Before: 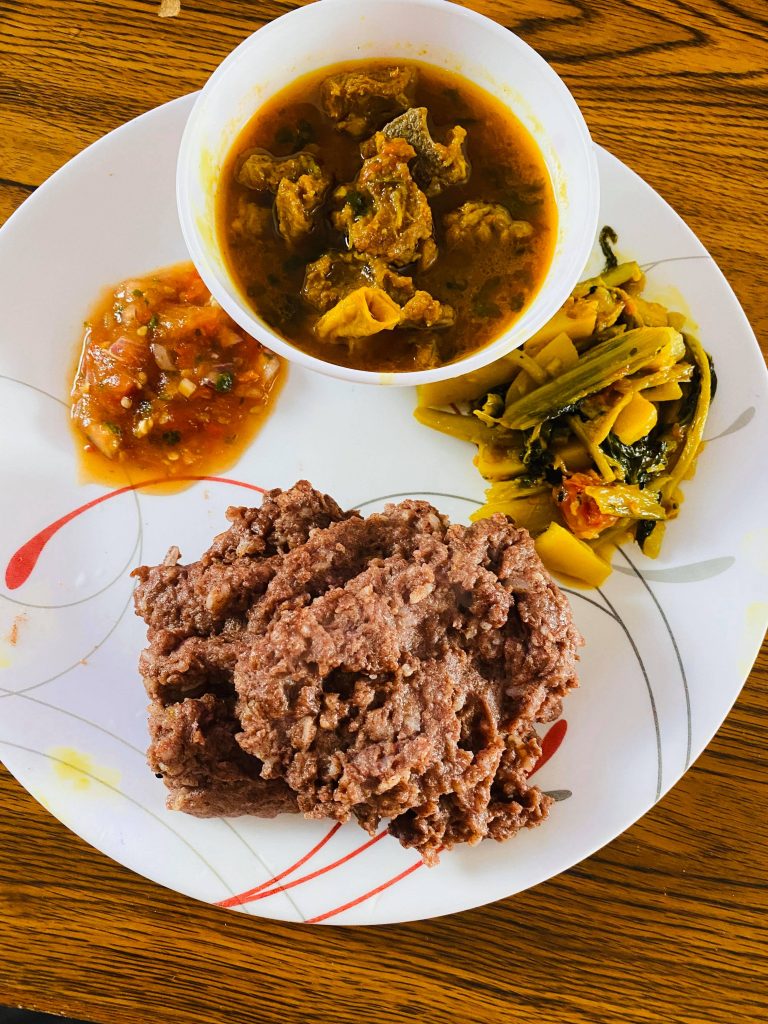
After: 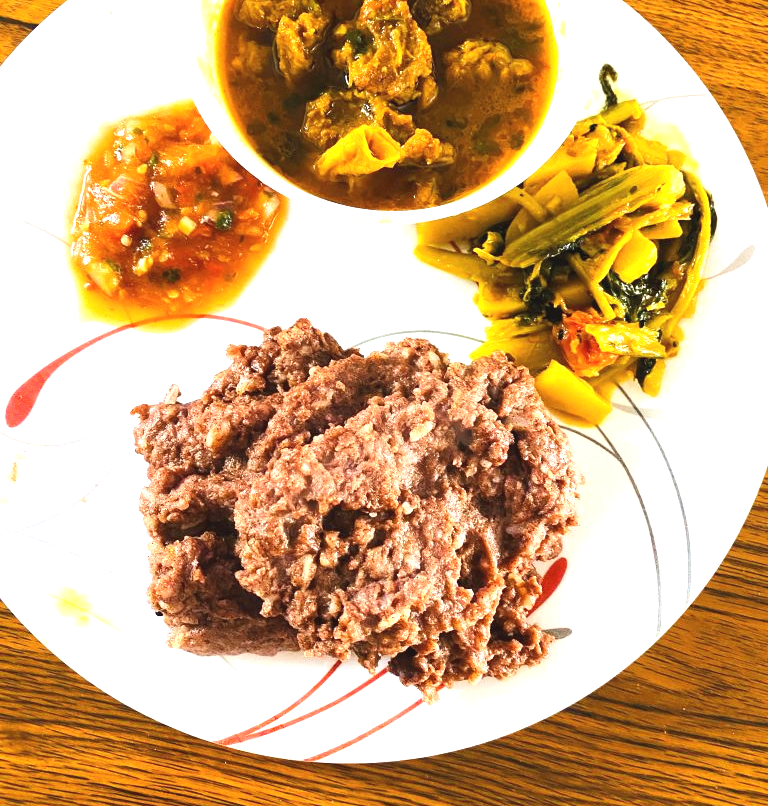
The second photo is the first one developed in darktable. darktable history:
crop and rotate: top 15.838%, bottom 5.43%
local contrast: mode bilateral grid, contrast 100, coarseness 100, detail 91%, midtone range 0.2
exposure: black level correction -0.002, exposure 1.114 EV, compensate exposure bias true, compensate highlight preservation false
